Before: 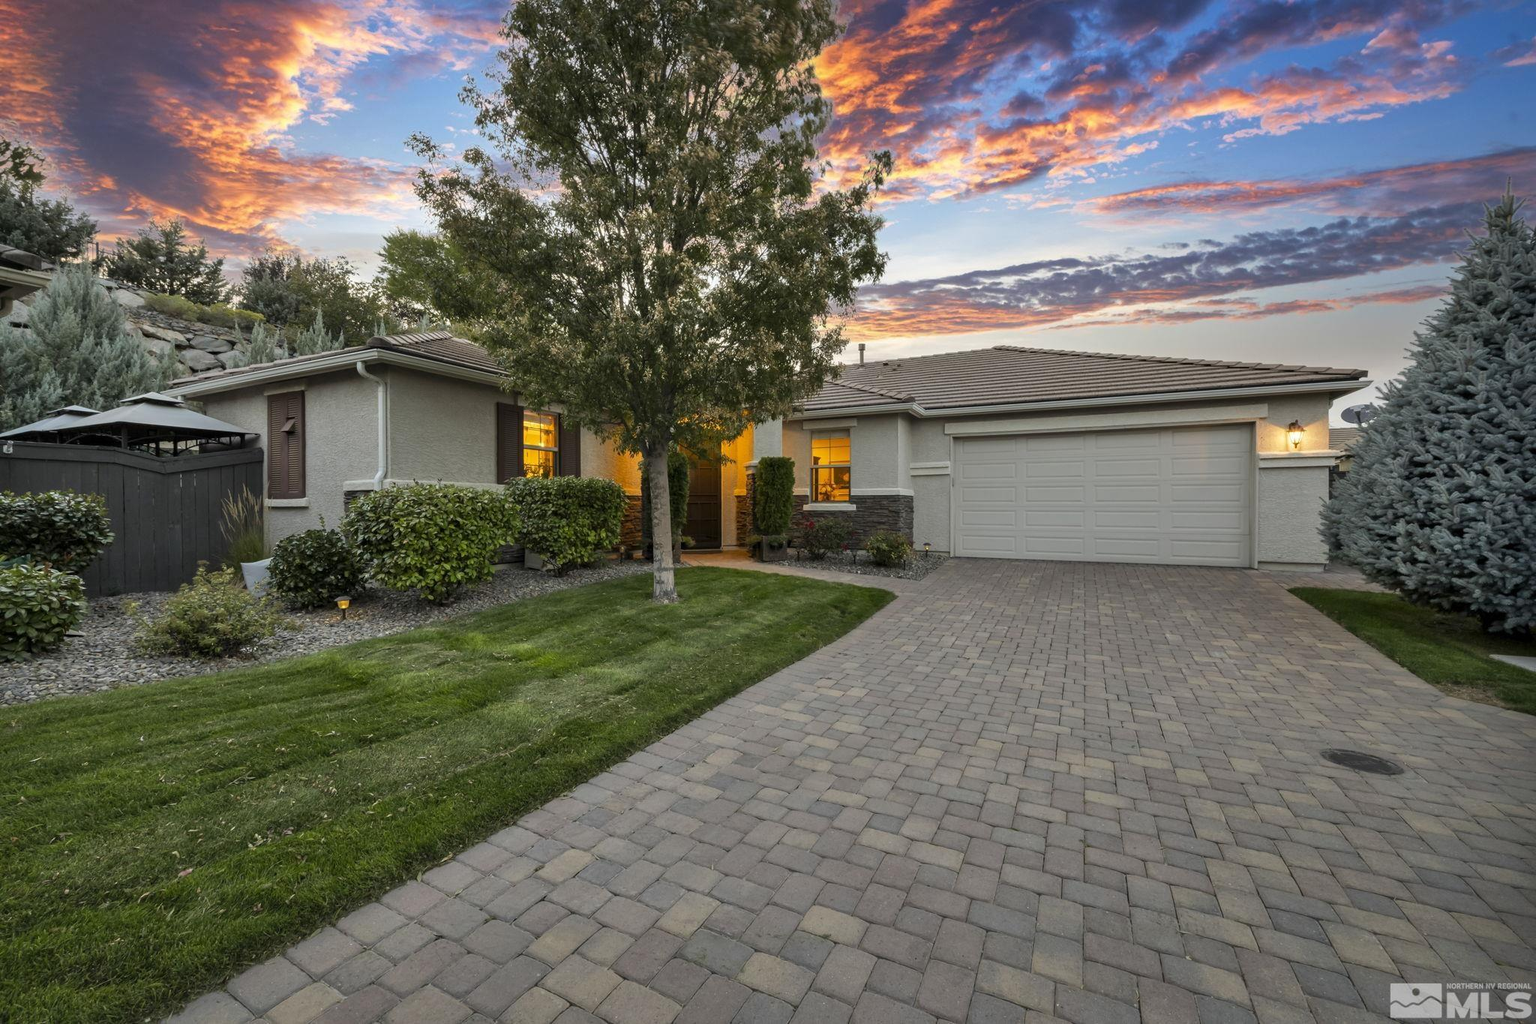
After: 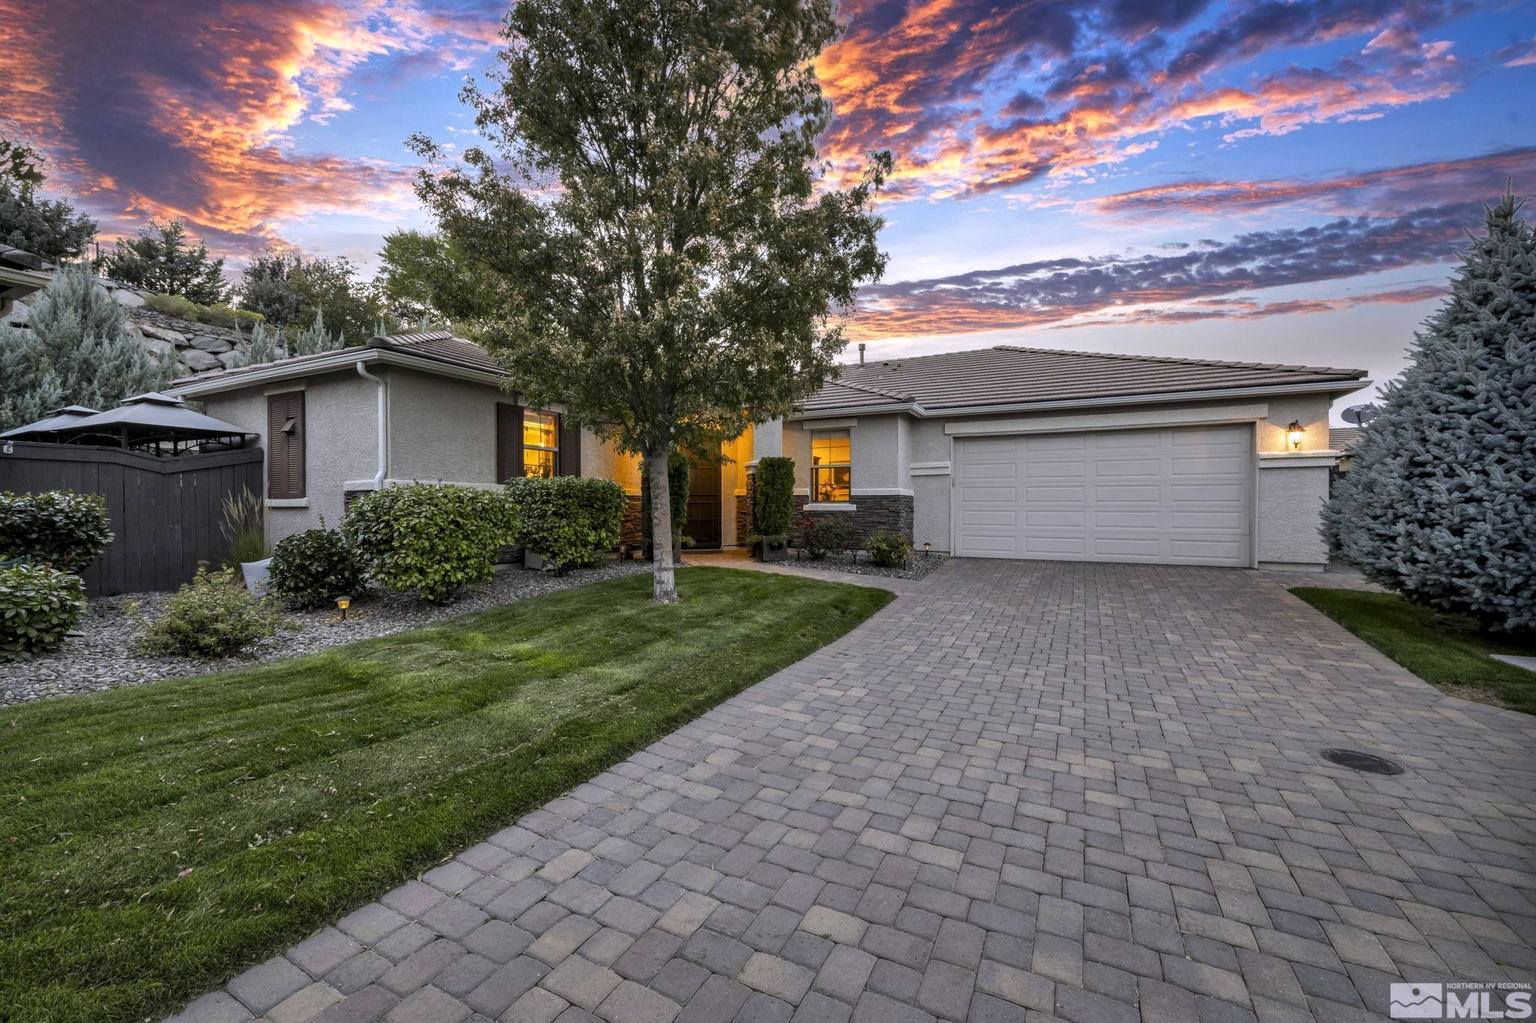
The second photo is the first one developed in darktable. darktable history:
local contrast: on, module defaults
white balance: red 1.004, blue 1.096
